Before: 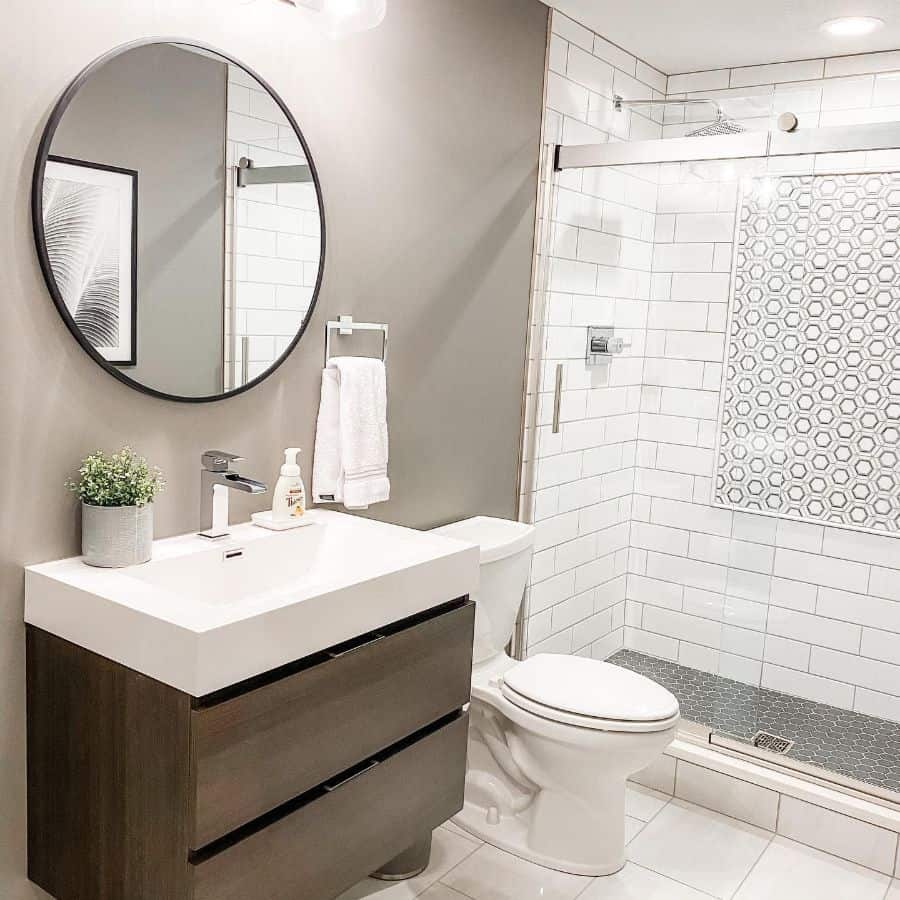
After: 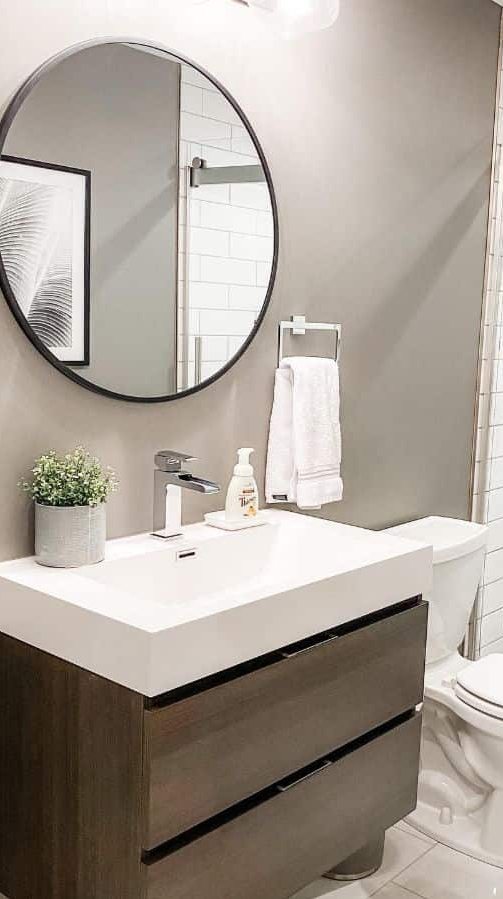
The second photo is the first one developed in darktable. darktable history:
crop: left 5.33%, right 38.687%
